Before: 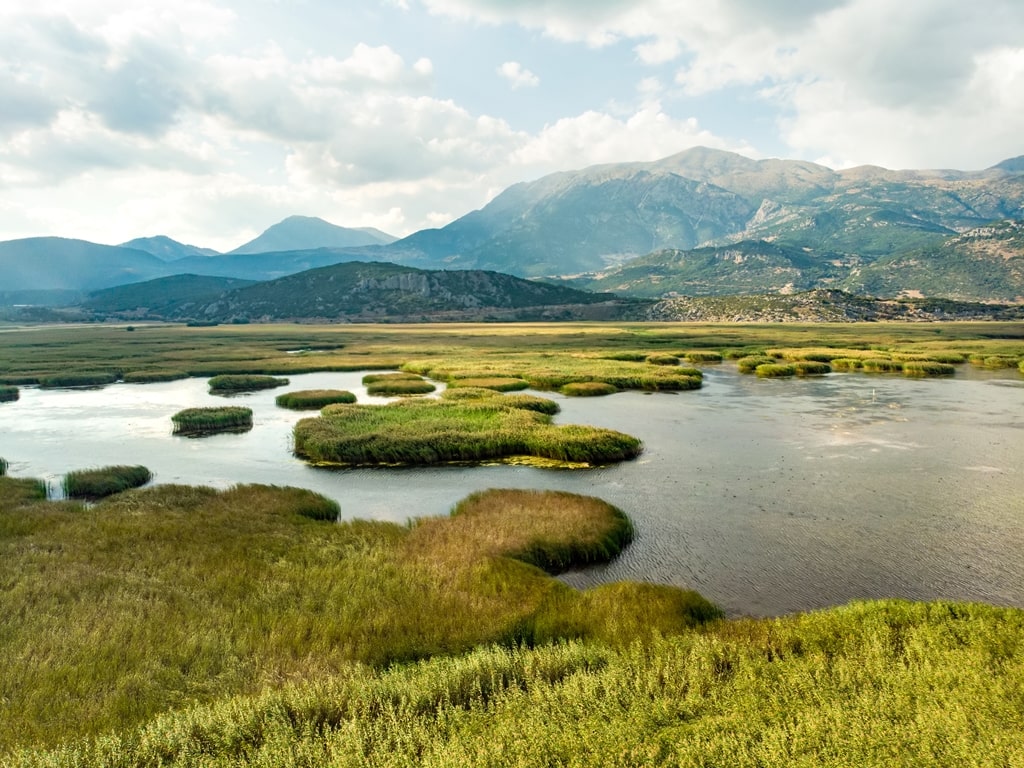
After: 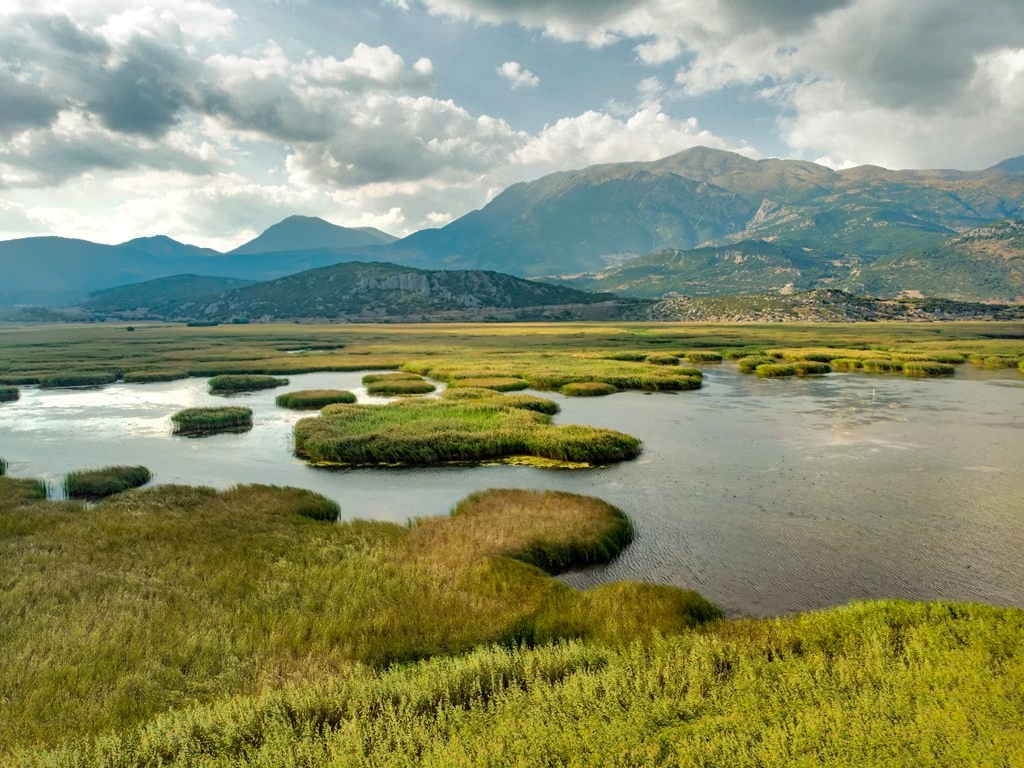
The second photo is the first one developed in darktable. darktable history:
shadows and highlights: shadows -18.93, highlights -73.16, highlights color adjustment 56.44%
